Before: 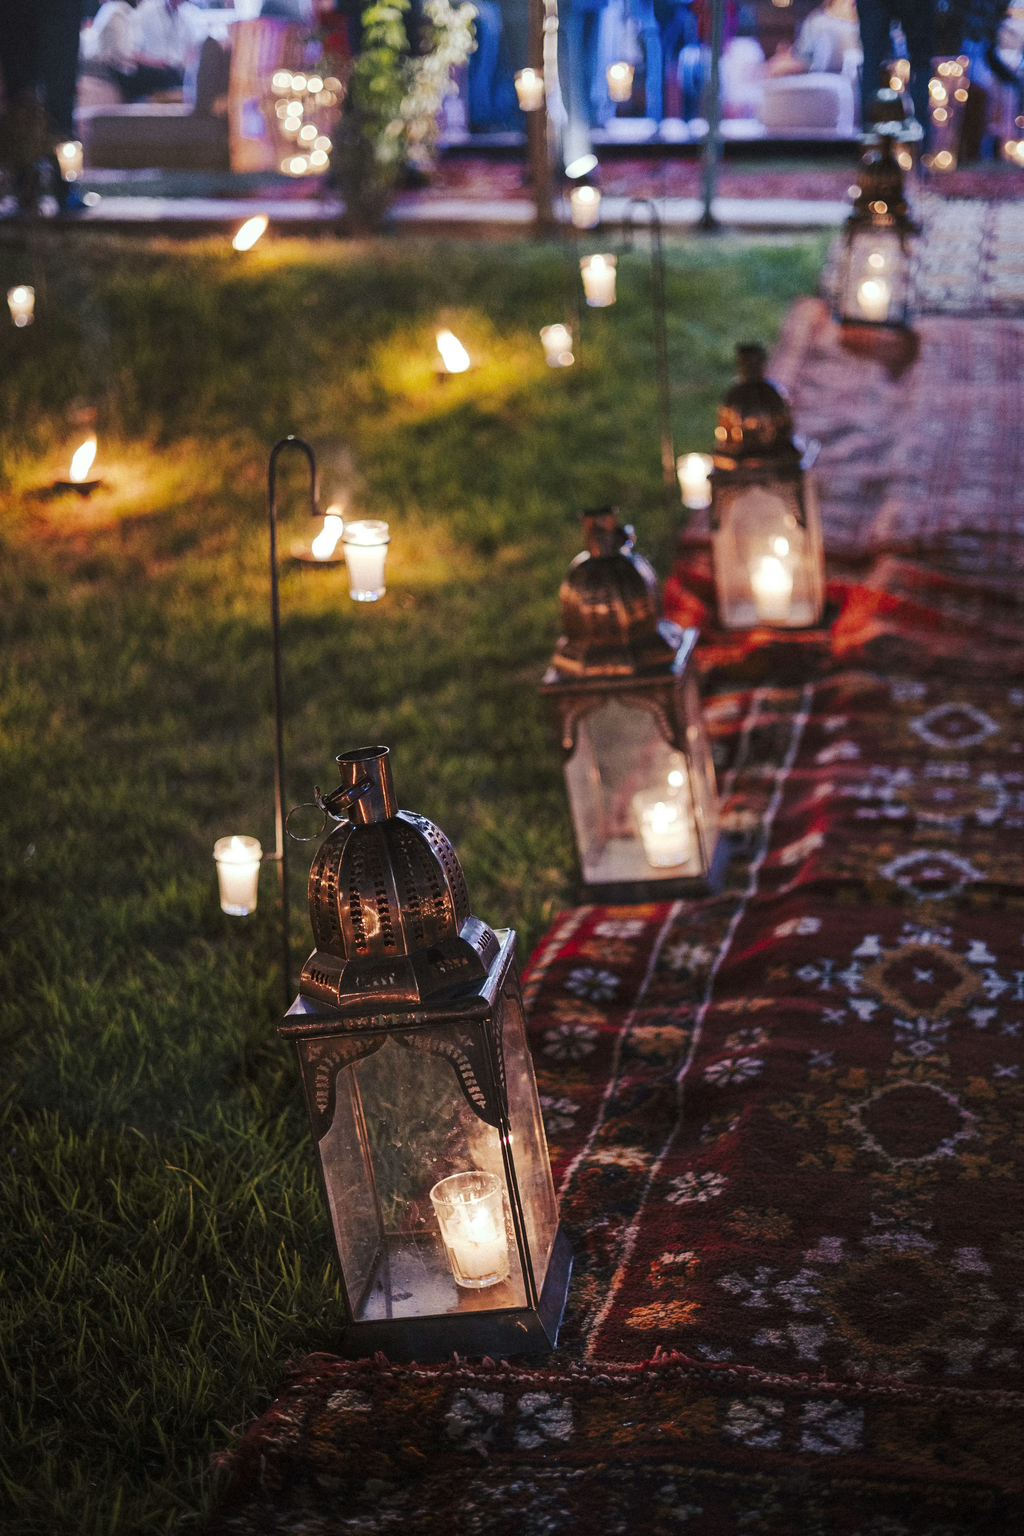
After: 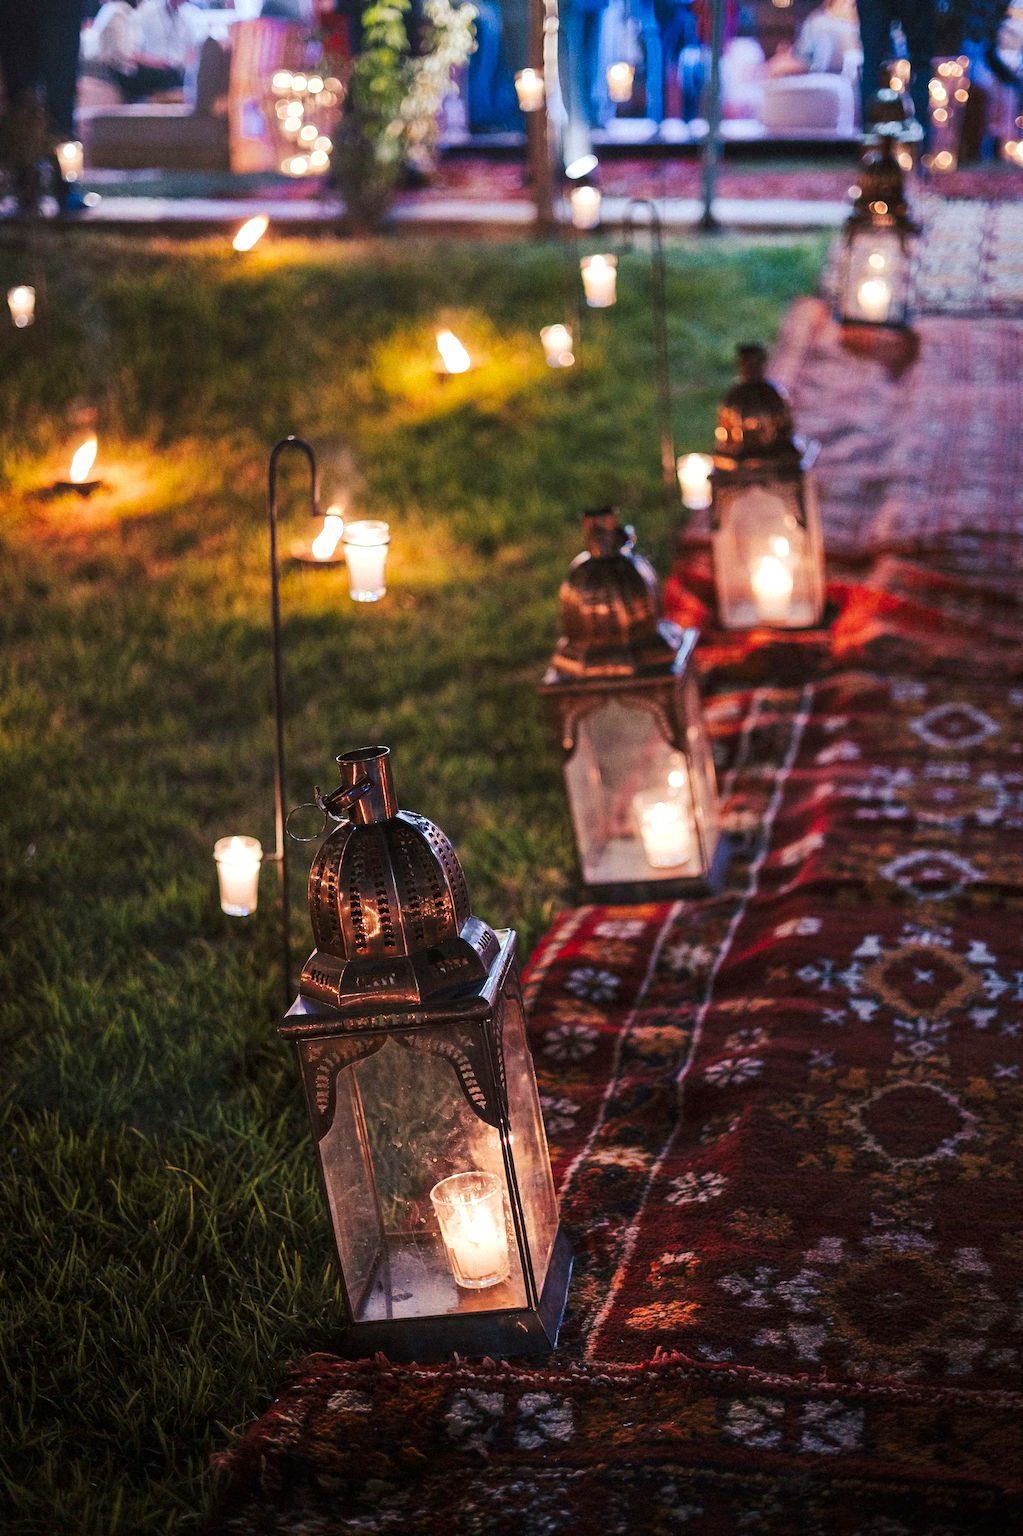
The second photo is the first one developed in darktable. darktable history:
exposure: black level correction 0, exposure 0.2 EV, compensate highlight preservation false
